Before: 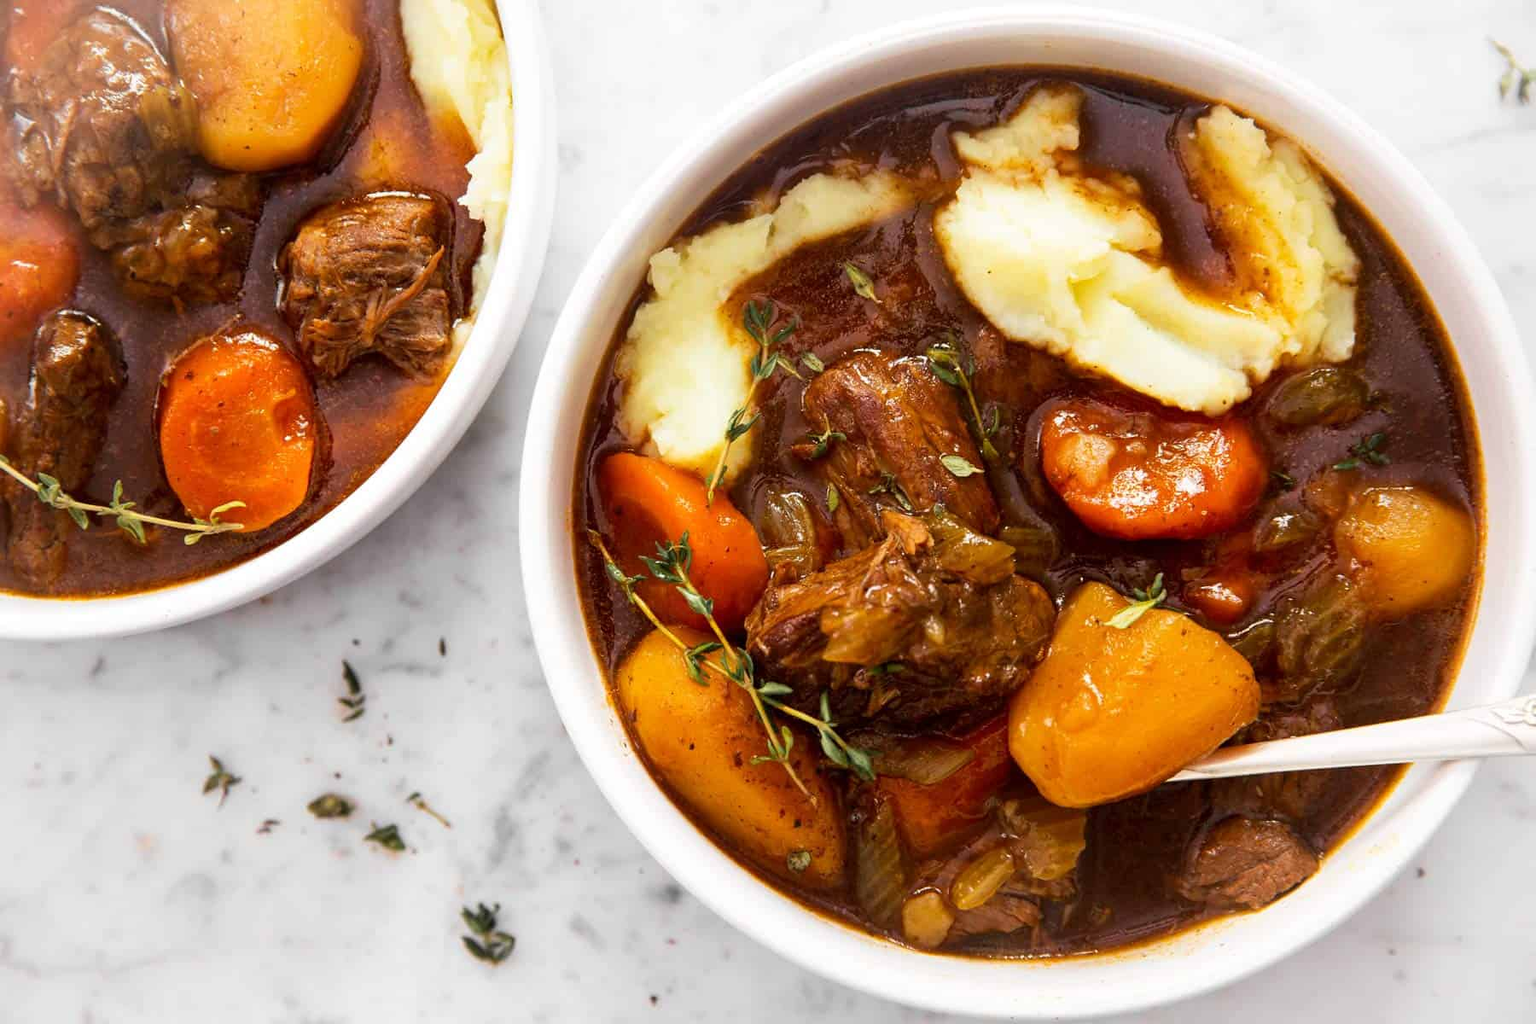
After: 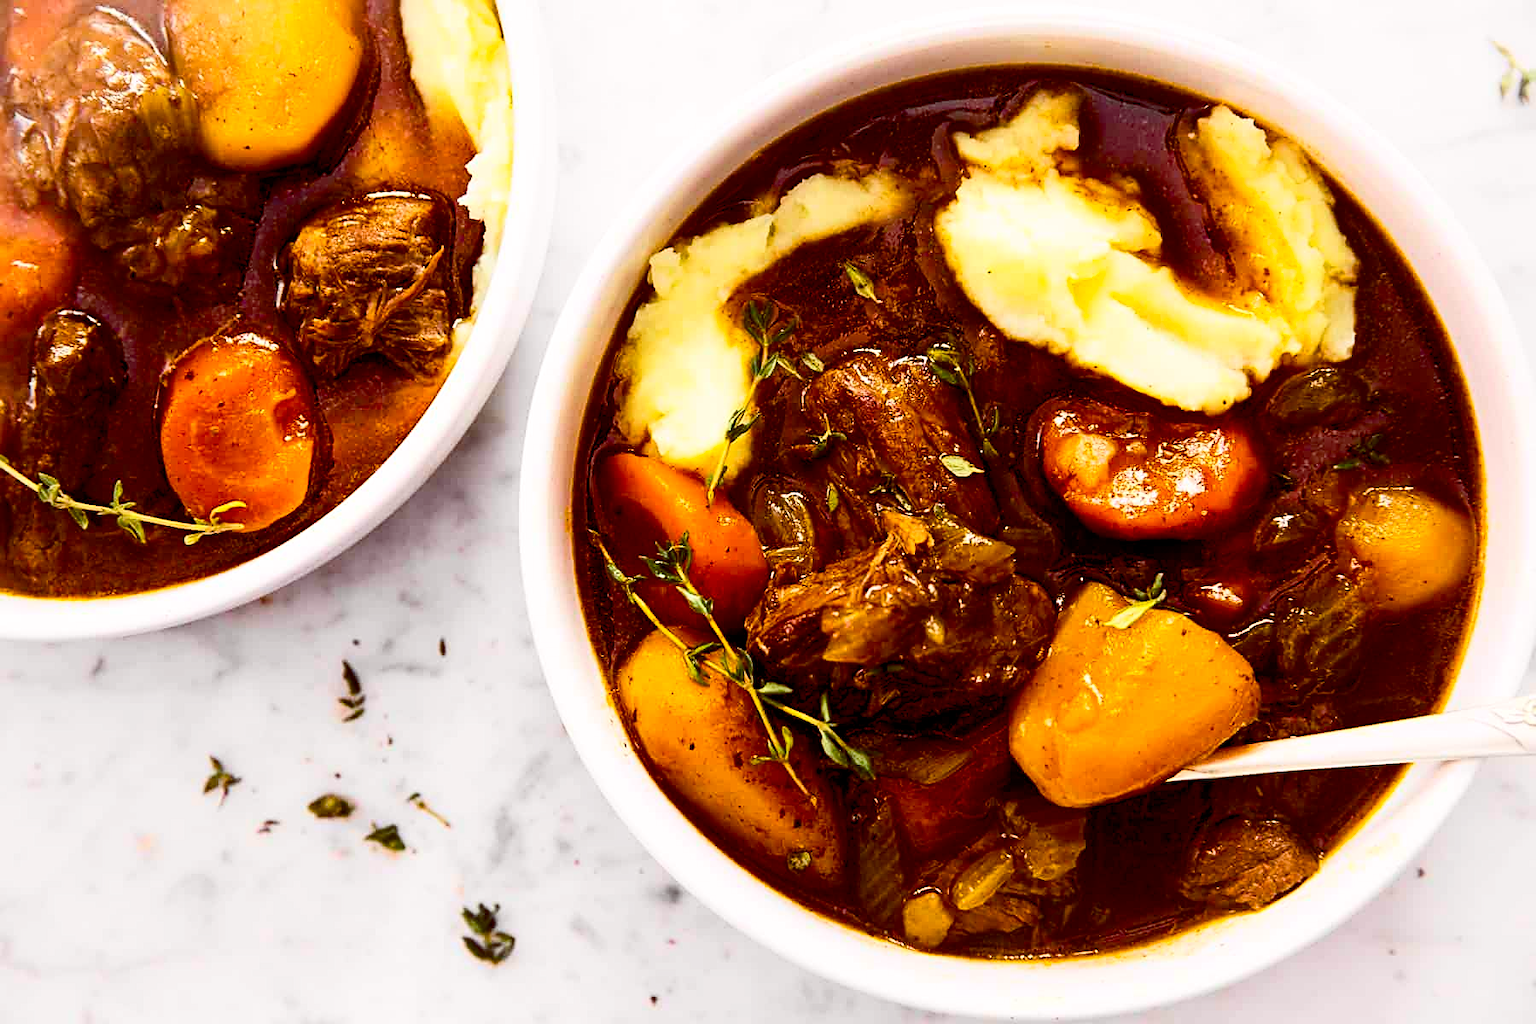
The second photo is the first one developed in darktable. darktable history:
contrast brightness saturation: contrast 0.283
color balance rgb: global offset › luminance -0.181%, global offset › chroma 0.263%, perceptual saturation grading › global saturation 20%, perceptual saturation grading › highlights -25.522%, perceptual saturation grading › shadows 25.548%, global vibrance 50.659%
sharpen: on, module defaults
